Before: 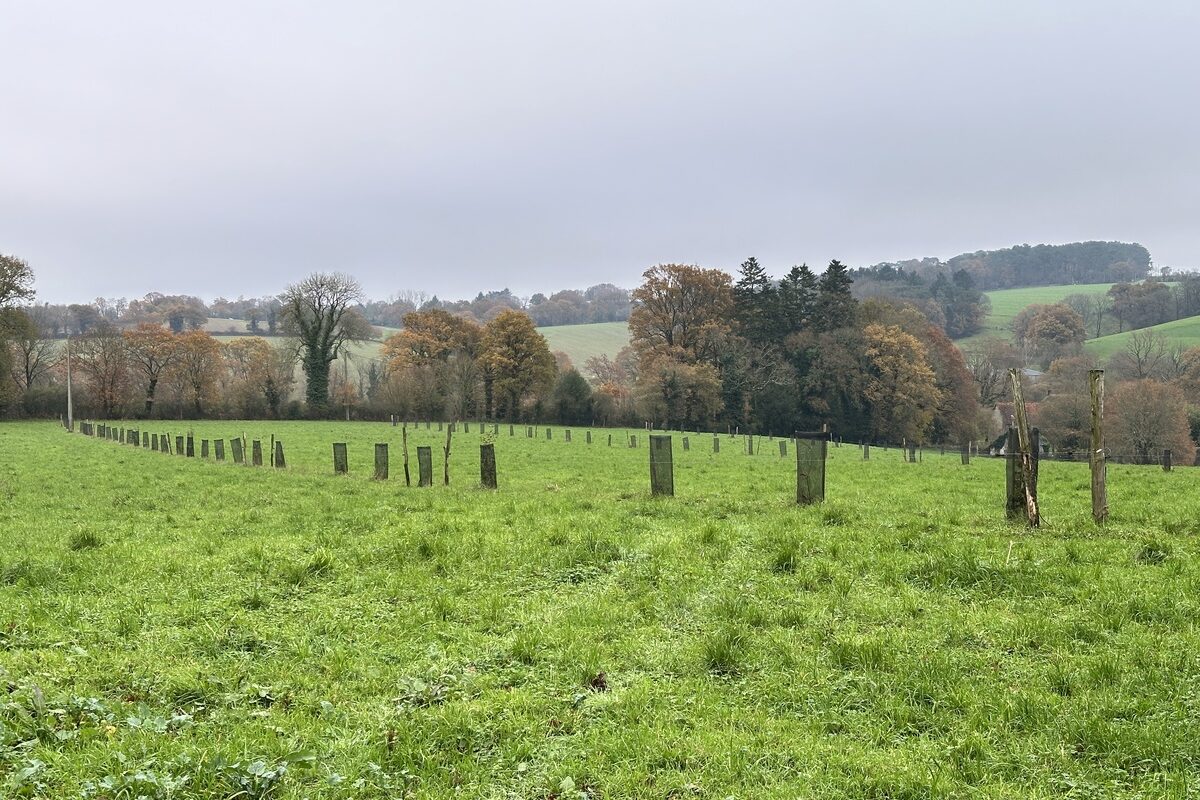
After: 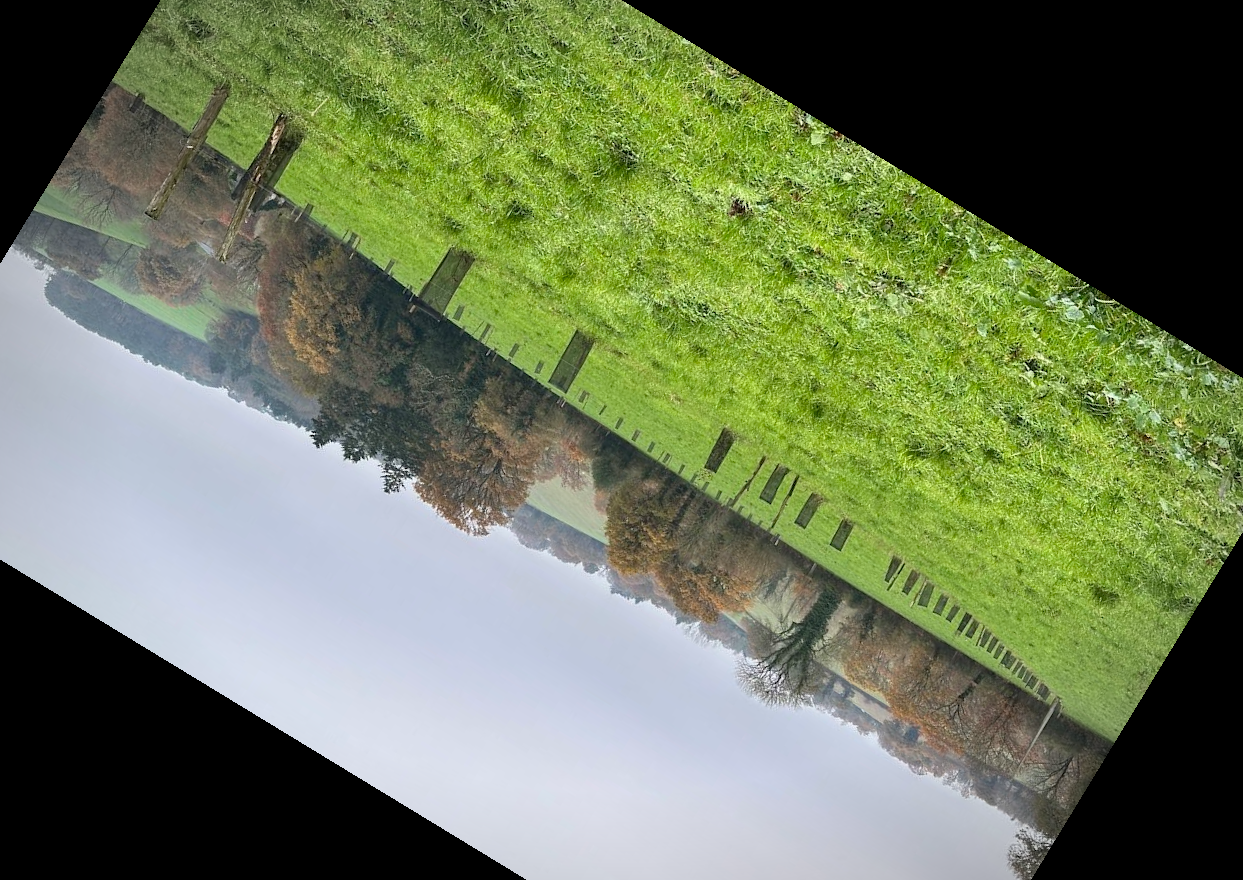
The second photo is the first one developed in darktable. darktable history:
crop and rotate: angle 148.68°, left 9.111%, top 15.603%, right 4.588%, bottom 17.041%
vignetting: automatic ratio true
